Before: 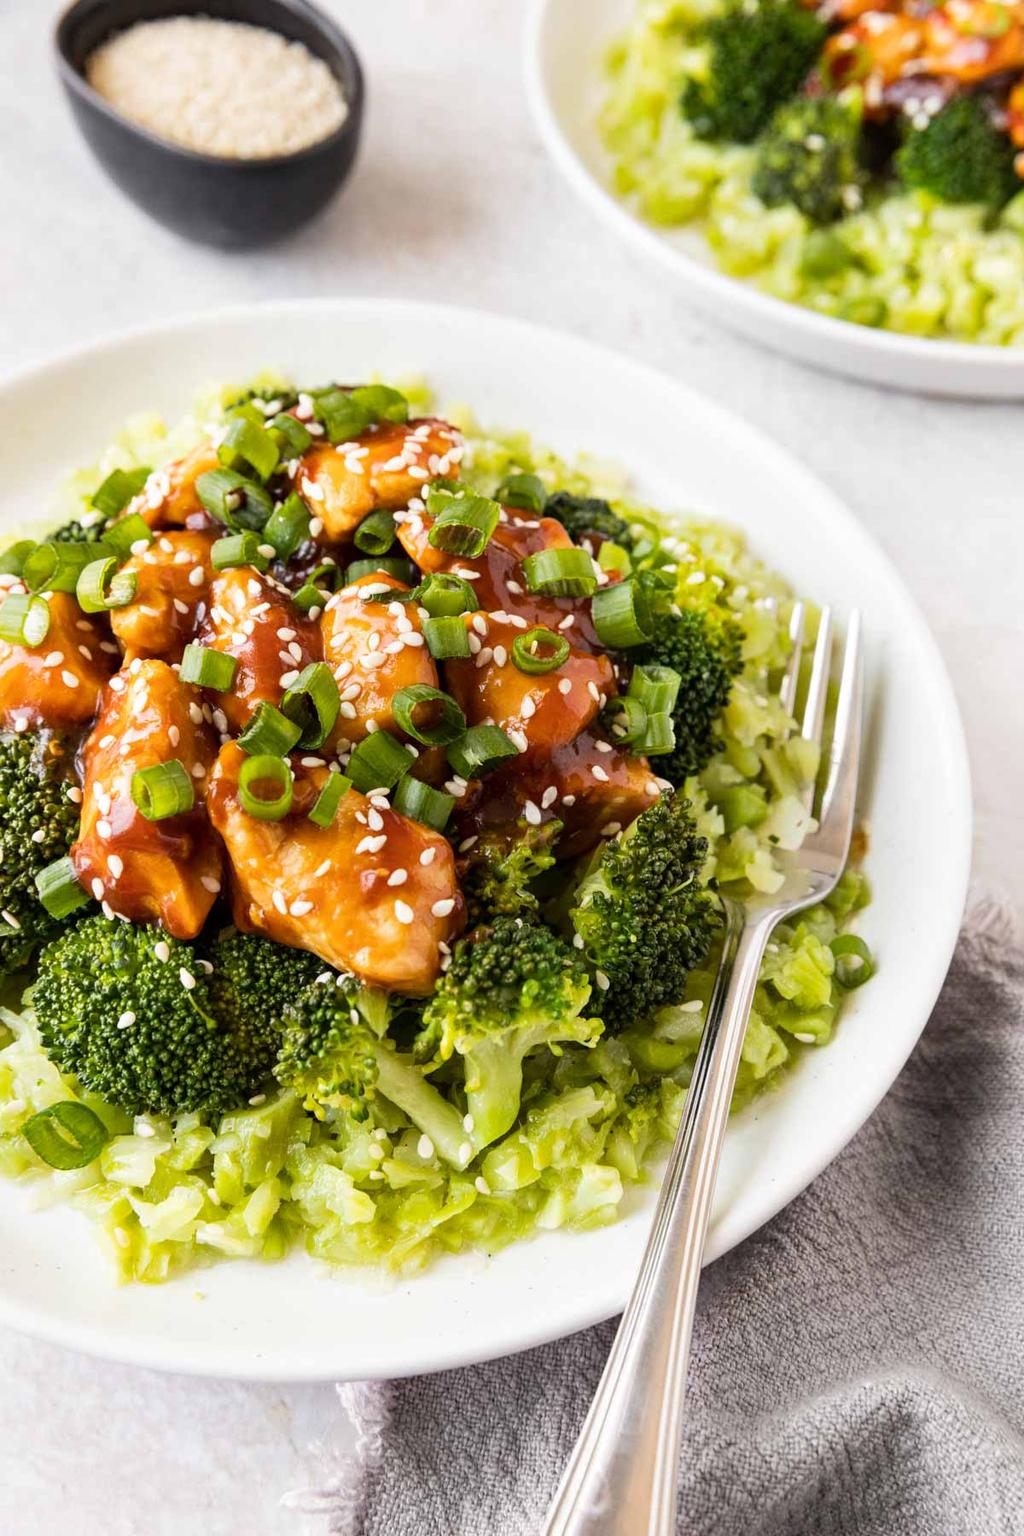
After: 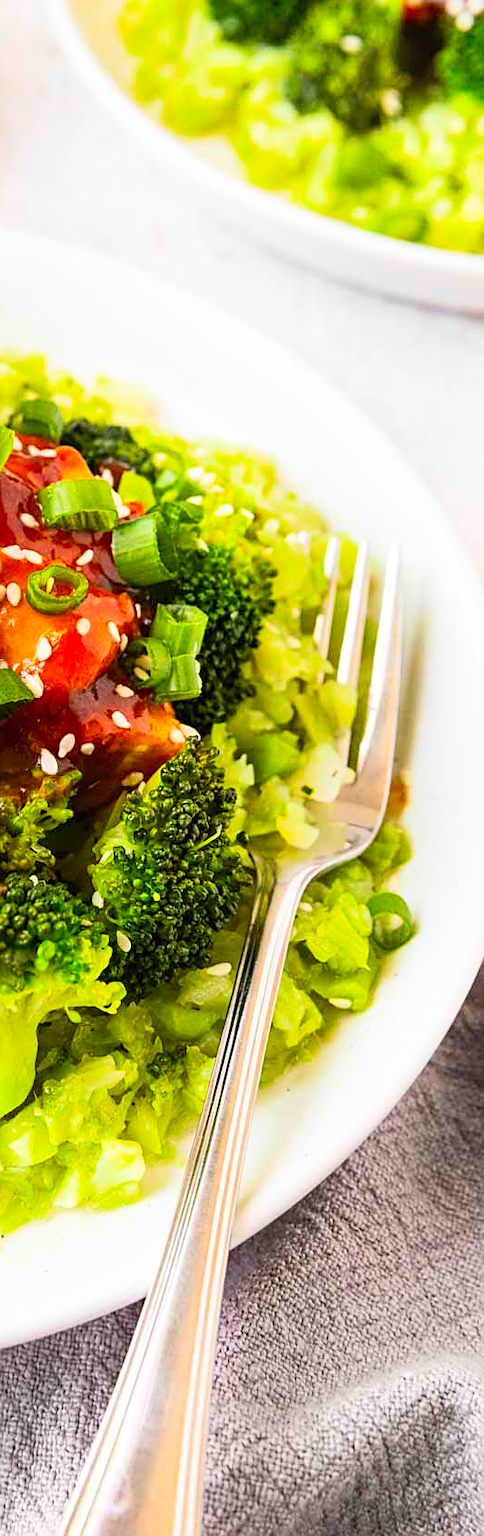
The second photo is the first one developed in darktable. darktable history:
sharpen: on, module defaults
crop: left 47.628%, top 6.643%, right 7.874%
contrast brightness saturation: contrast 0.2, brightness 0.2, saturation 0.8
